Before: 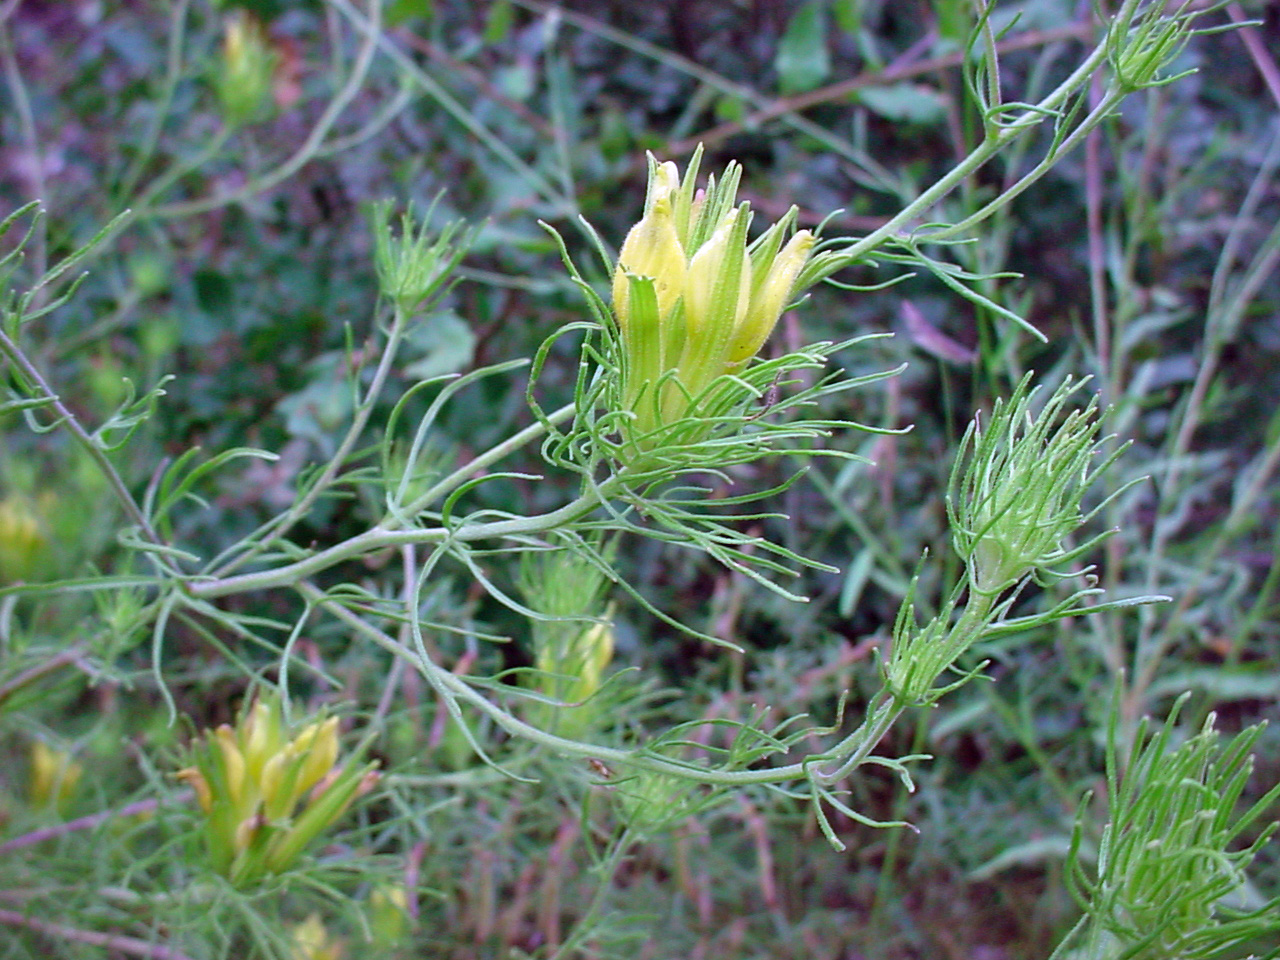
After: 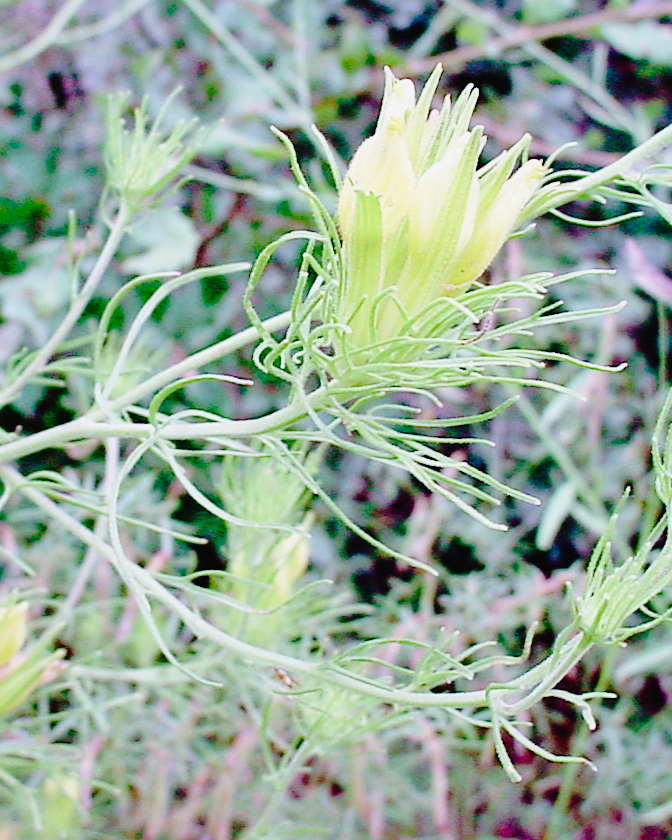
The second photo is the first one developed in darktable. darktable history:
crop and rotate: angle 0.02°, left 24.353%, top 13.219%, right 26.156%, bottom 8.224%
sharpen: amount 0.2
rotate and perspective: rotation 5.12°, automatic cropping off
exposure: exposure 1 EV, compensate highlight preservation false
tone curve: curves: ch0 [(0, 0) (0.003, 0.019) (0.011, 0.019) (0.025, 0.023) (0.044, 0.032) (0.069, 0.046) (0.1, 0.073) (0.136, 0.129) (0.177, 0.207) (0.224, 0.295) (0.277, 0.394) (0.335, 0.48) (0.399, 0.524) (0.468, 0.575) (0.543, 0.628) (0.623, 0.684) (0.709, 0.739) (0.801, 0.808) (0.898, 0.9) (1, 1)], preserve colors none
sigmoid: contrast 1.8, skew -0.2, preserve hue 0%, red attenuation 0.1, red rotation 0.035, green attenuation 0.1, green rotation -0.017, blue attenuation 0.15, blue rotation -0.052, base primaries Rec2020
